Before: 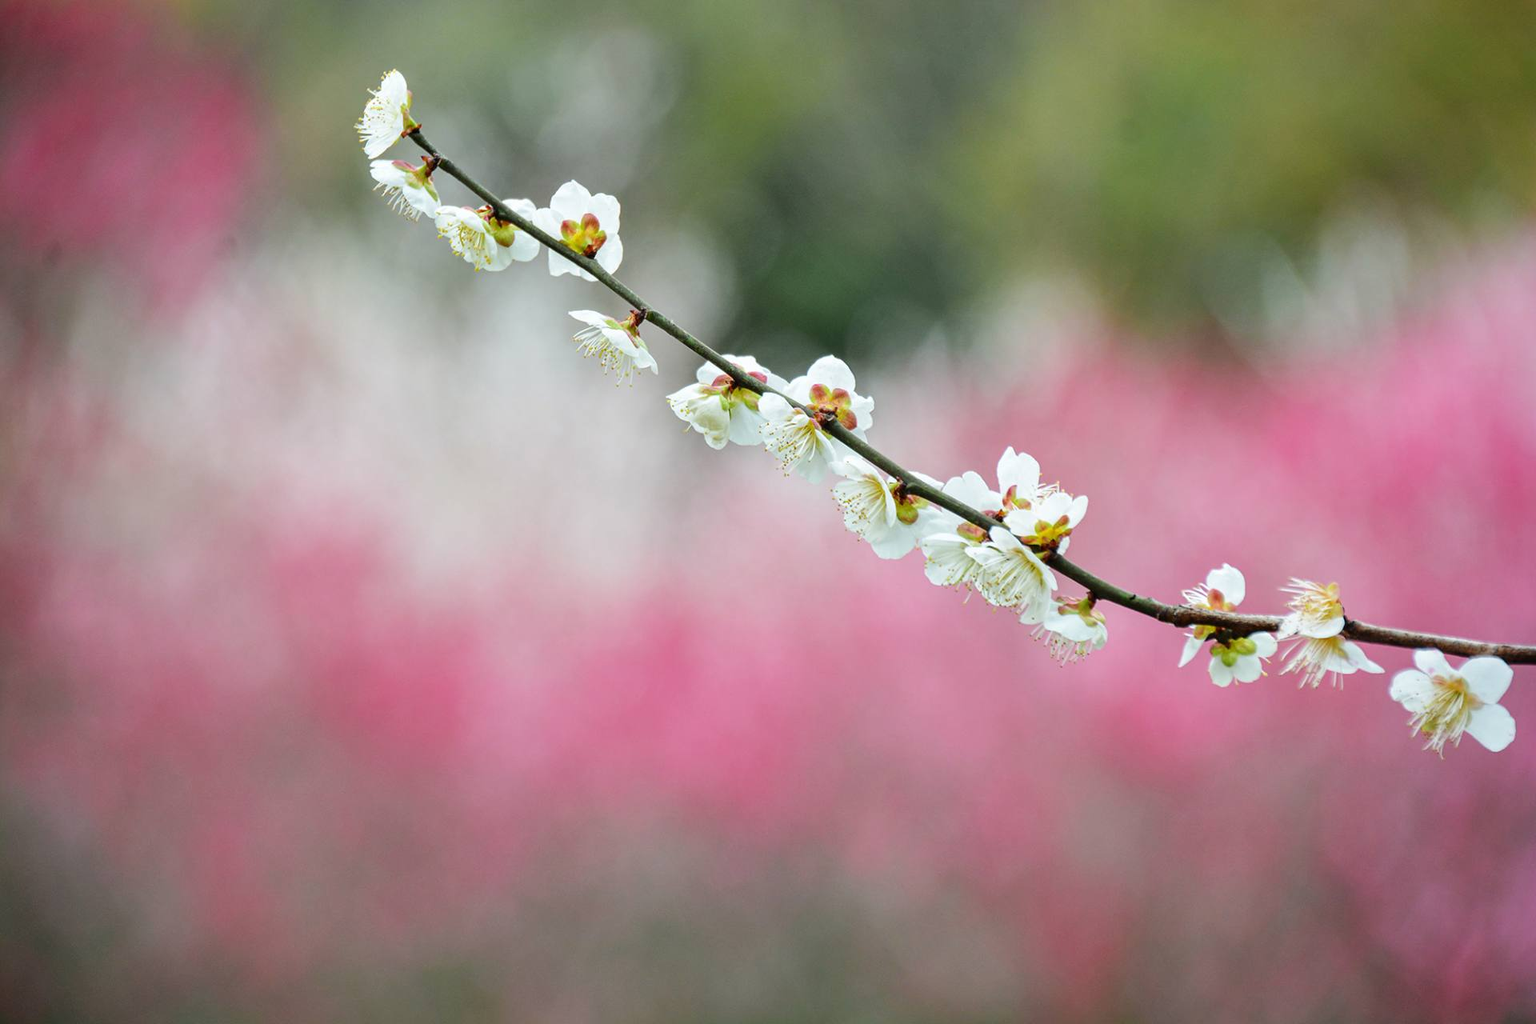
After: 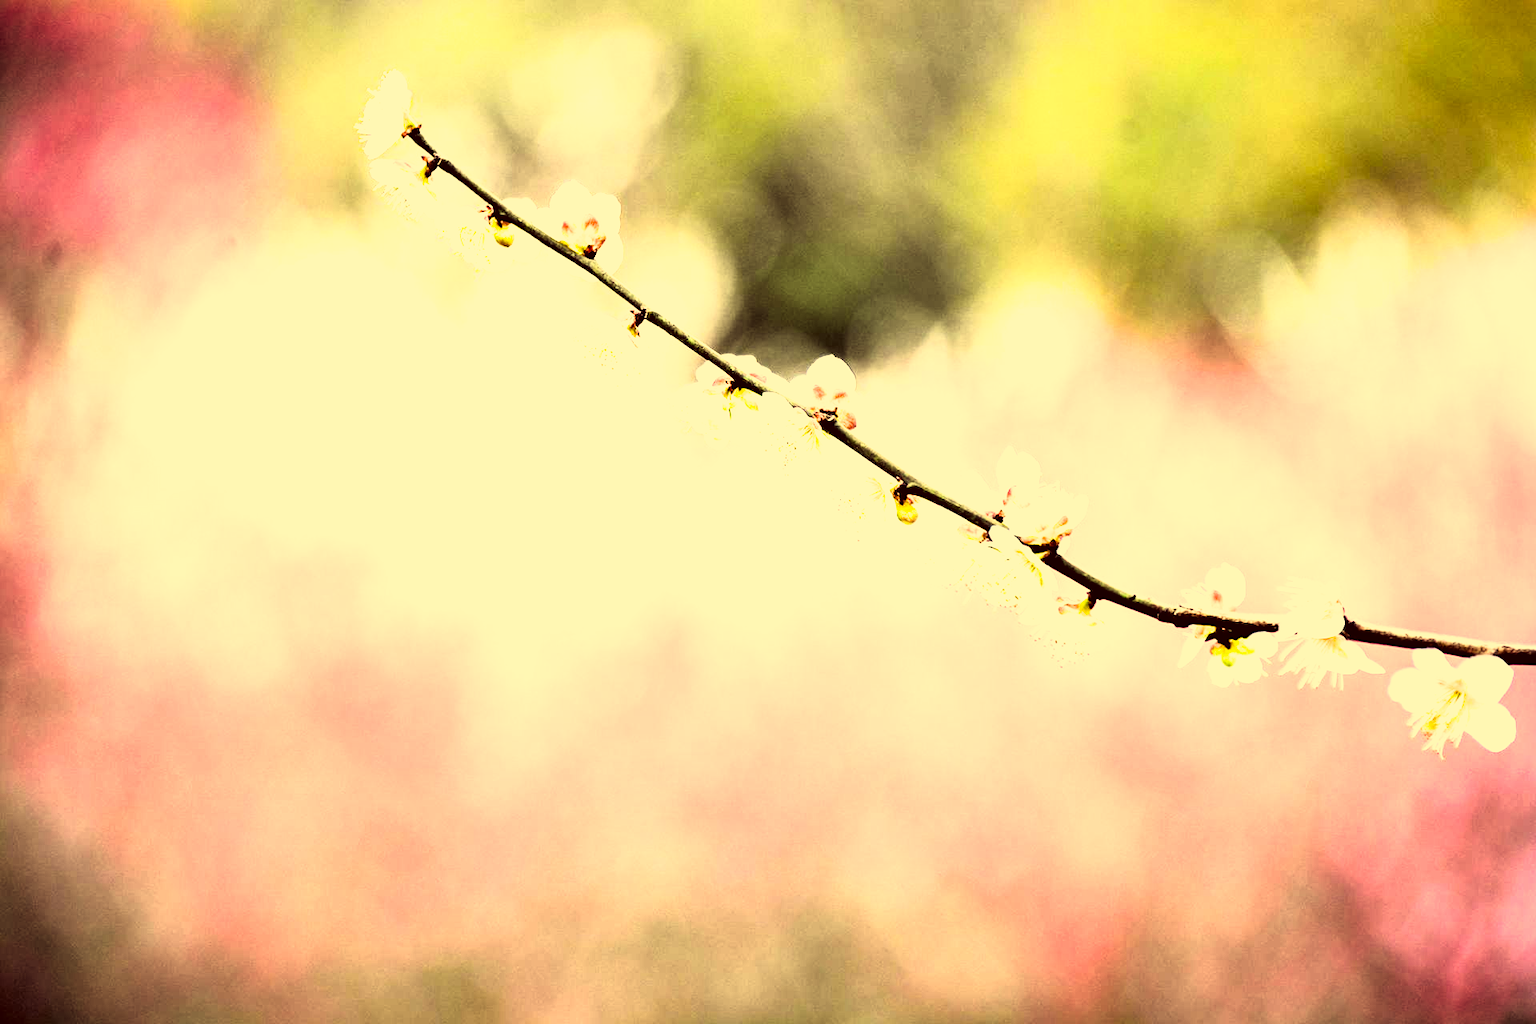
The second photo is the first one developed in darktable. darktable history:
filmic rgb: white relative exposure 2.2 EV, hardness 6.97
rgb curve: curves: ch0 [(0, 0) (0.21, 0.15) (0.24, 0.21) (0.5, 0.75) (0.75, 0.96) (0.89, 0.99) (1, 1)]; ch1 [(0, 0.02) (0.21, 0.13) (0.25, 0.2) (0.5, 0.67) (0.75, 0.9) (0.89, 0.97) (1, 1)]; ch2 [(0, 0.02) (0.21, 0.13) (0.25, 0.2) (0.5, 0.67) (0.75, 0.9) (0.89, 0.97) (1, 1)], compensate middle gray true
rotate and perspective: automatic cropping original format, crop left 0, crop top 0
color correction: highlights a* 10.12, highlights b* 39.04, shadows a* 14.62, shadows b* 3.37
